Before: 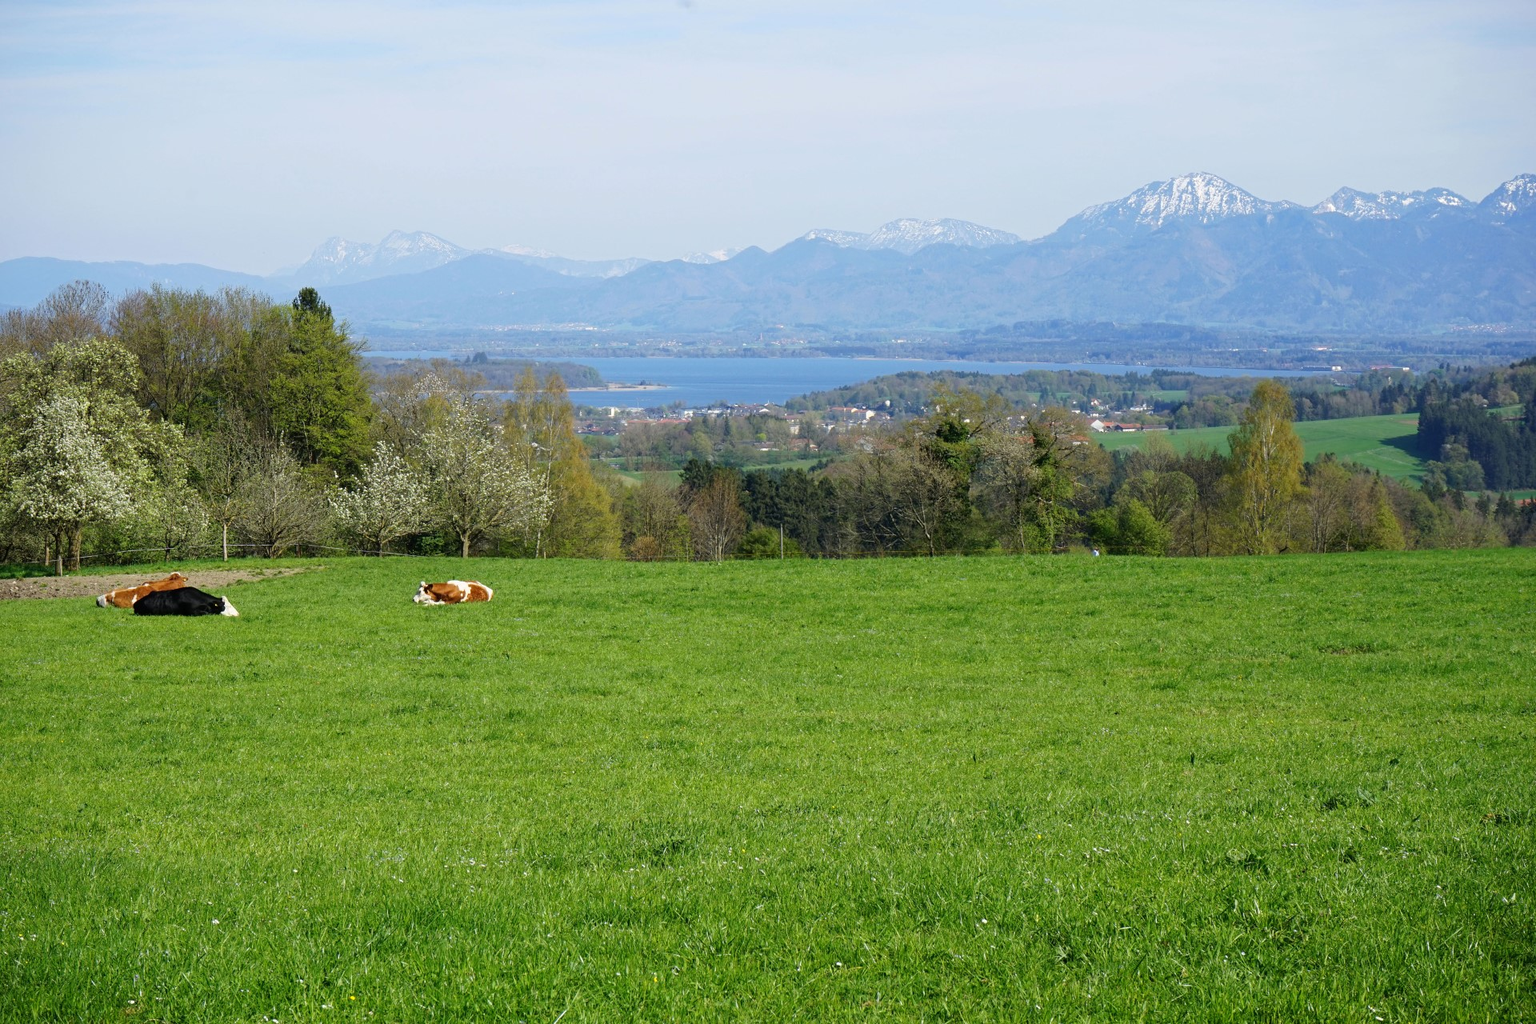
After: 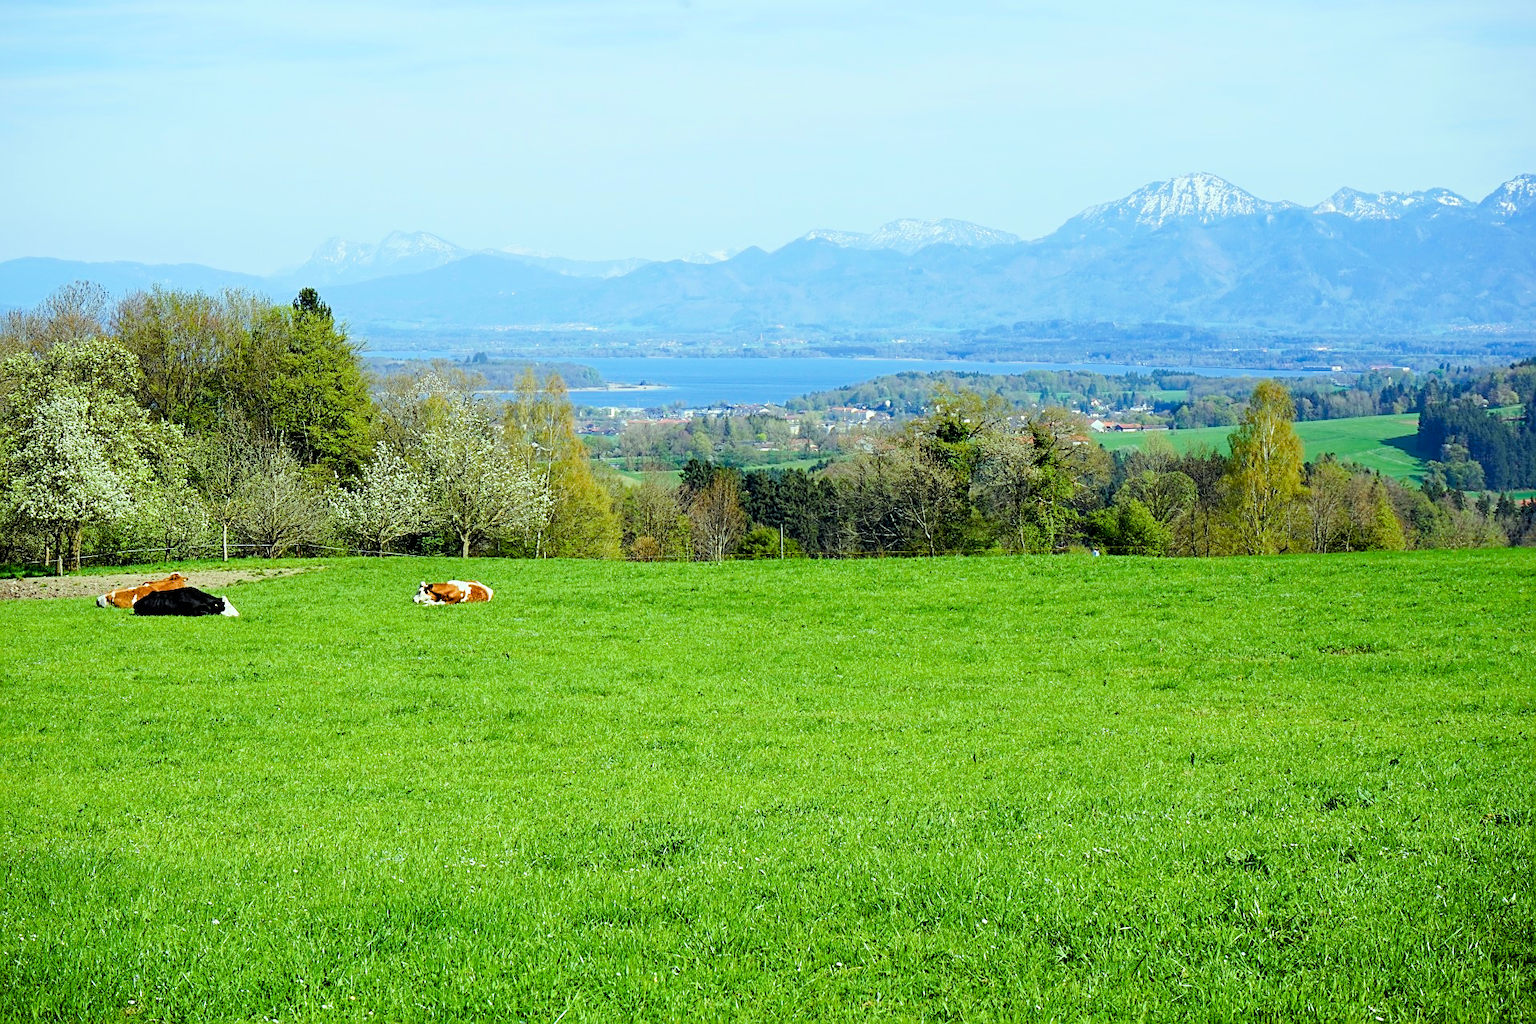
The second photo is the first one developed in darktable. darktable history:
filmic rgb: black relative exposure -5.07 EV, white relative exposure 3.97 EV, hardness 2.88, contrast 1.095, color science v6 (2022)
sharpen: on, module defaults
exposure: exposure 0.647 EV, compensate highlight preservation false
color balance rgb: shadows lift › chroma 1.946%, shadows lift › hue 261.73°, highlights gain › luminance 19.858%, highlights gain › chroma 2.794%, highlights gain › hue 170.71°, perceptual saturation grading › global saturation 20%, perceptual saturation grading › highlights -24.941%, perceptual saturation grading › shadows 49.63%, global vibrance 14.973%
